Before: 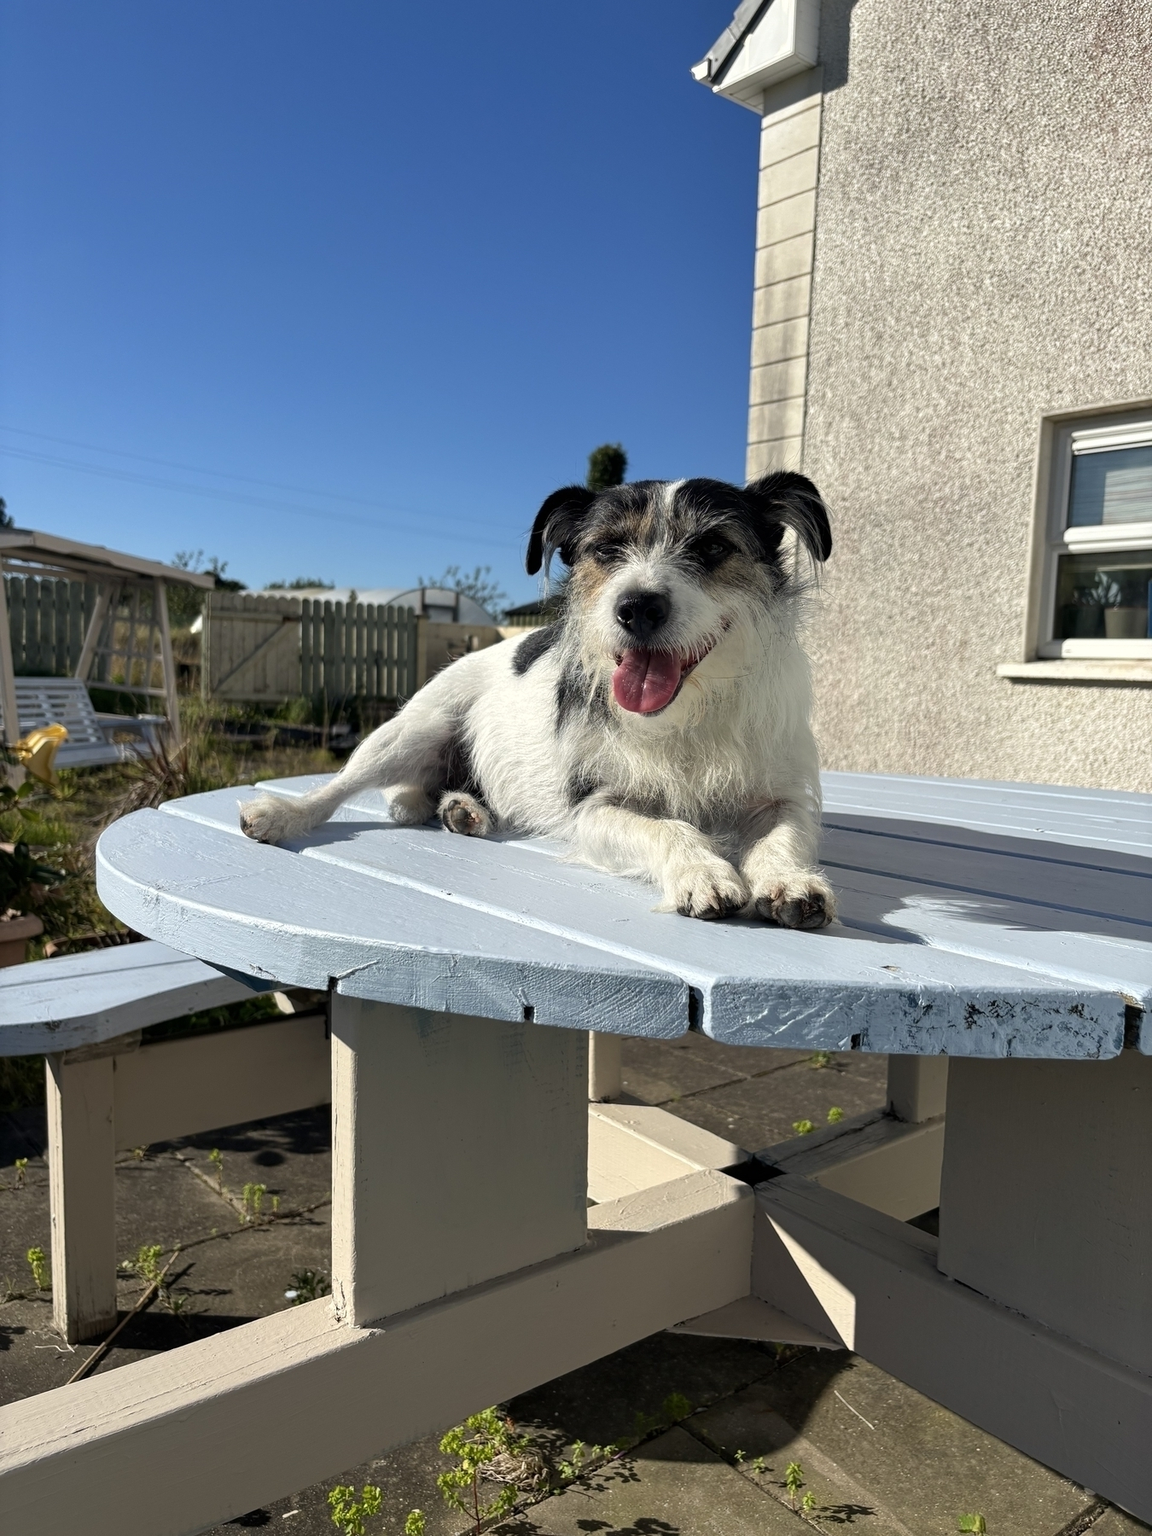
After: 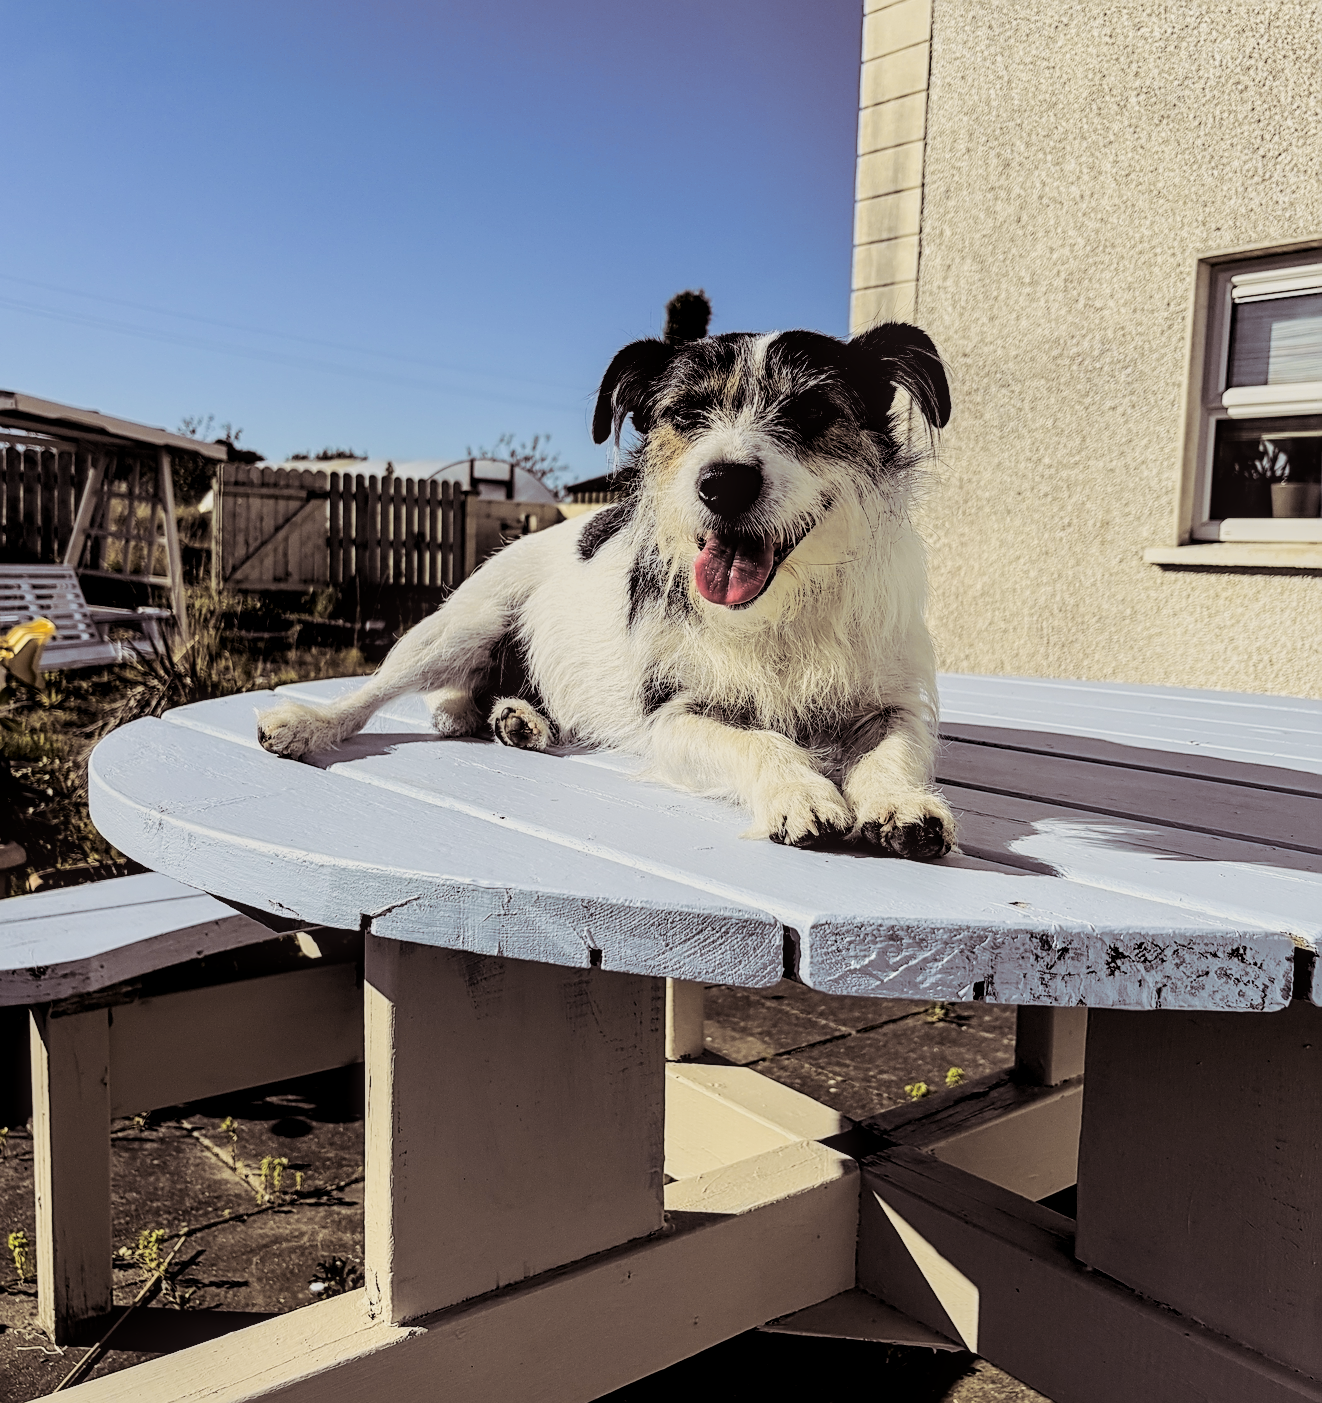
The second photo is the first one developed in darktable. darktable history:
split-toning: shadows › saturation 0.24, highlights › hue 54°, highlights › saturation 0.24
sharpen: on, module defaults
crop and rotate: left 1.814%, top 12.818%, right 0.25%, bottom 9.225%
filmic rgb: black relative exposure -4.14 EV, white relative exposure 5.1 EV, hardness 2.11, contrast 1.165
tone curve: curves: ch0 [(0, 0) (0.239, 0.248) (0.508, 0.606) (0.828, 0.878) (1, 1)]; ch1 [(0, 0) (0.401, 0.42) (0.45, 0.464) (0.492, 0.498) (0.511, 0.507) (0.561, 0.549) (0.688, 0.726) (1, 1)]; ch2 [(0, 0) (0.411, 0.433) (0.5, 0.504) (0.545, 0.574) (1, 1)], color space Lab, independent channels, preserve colors none
local contrast: on, module defaults
